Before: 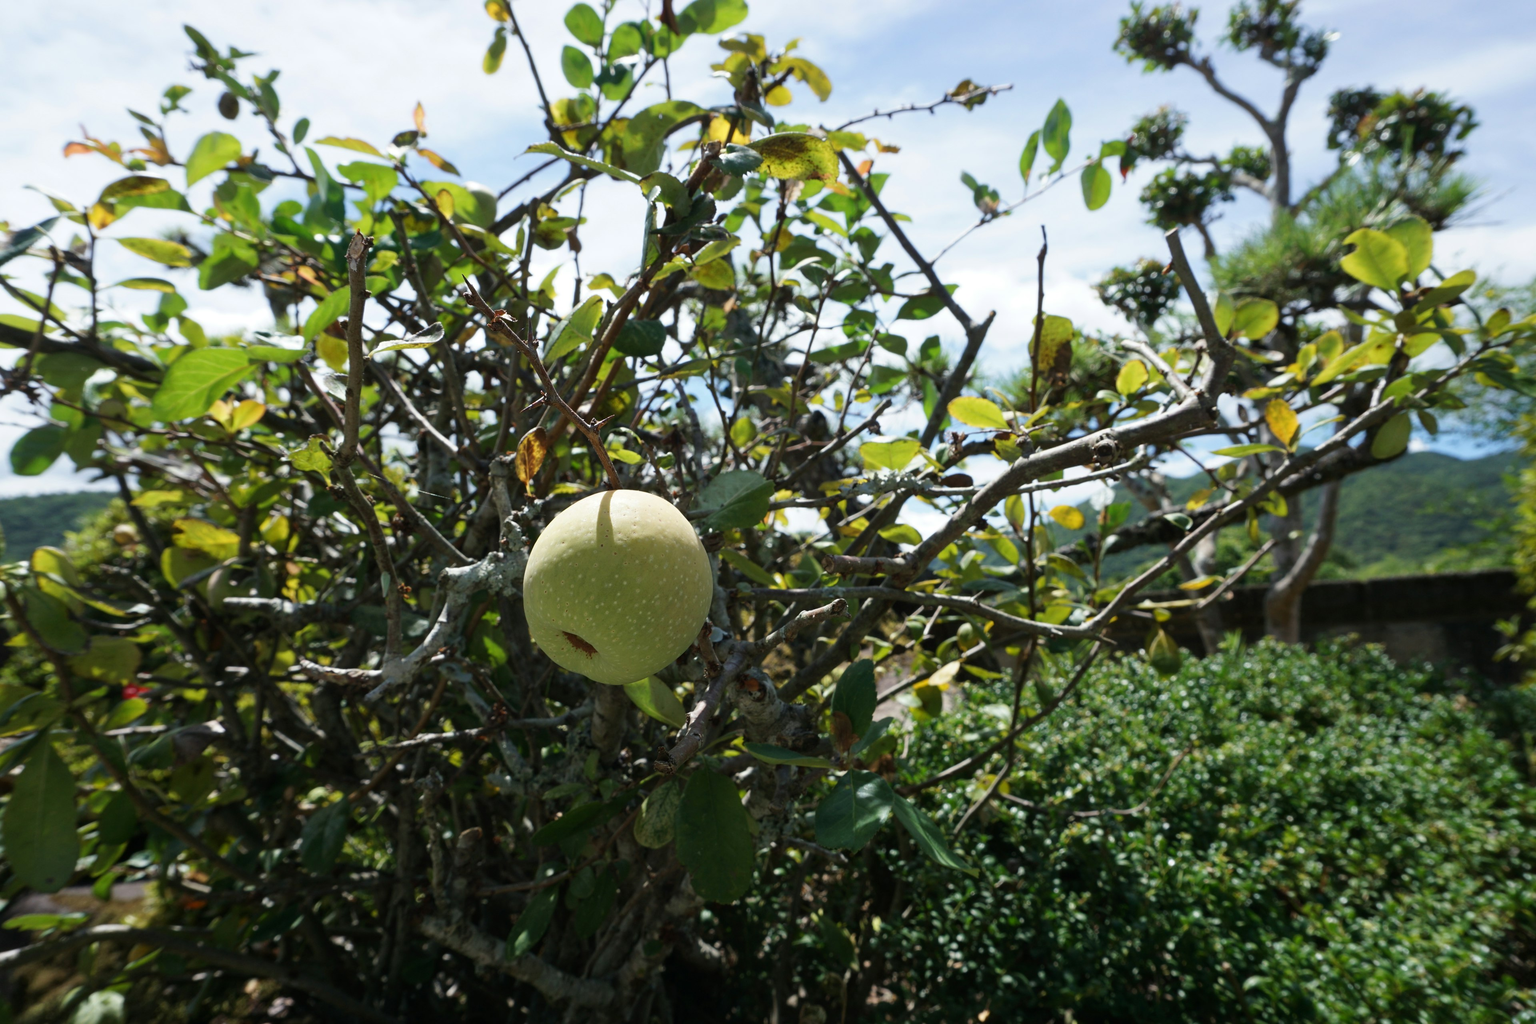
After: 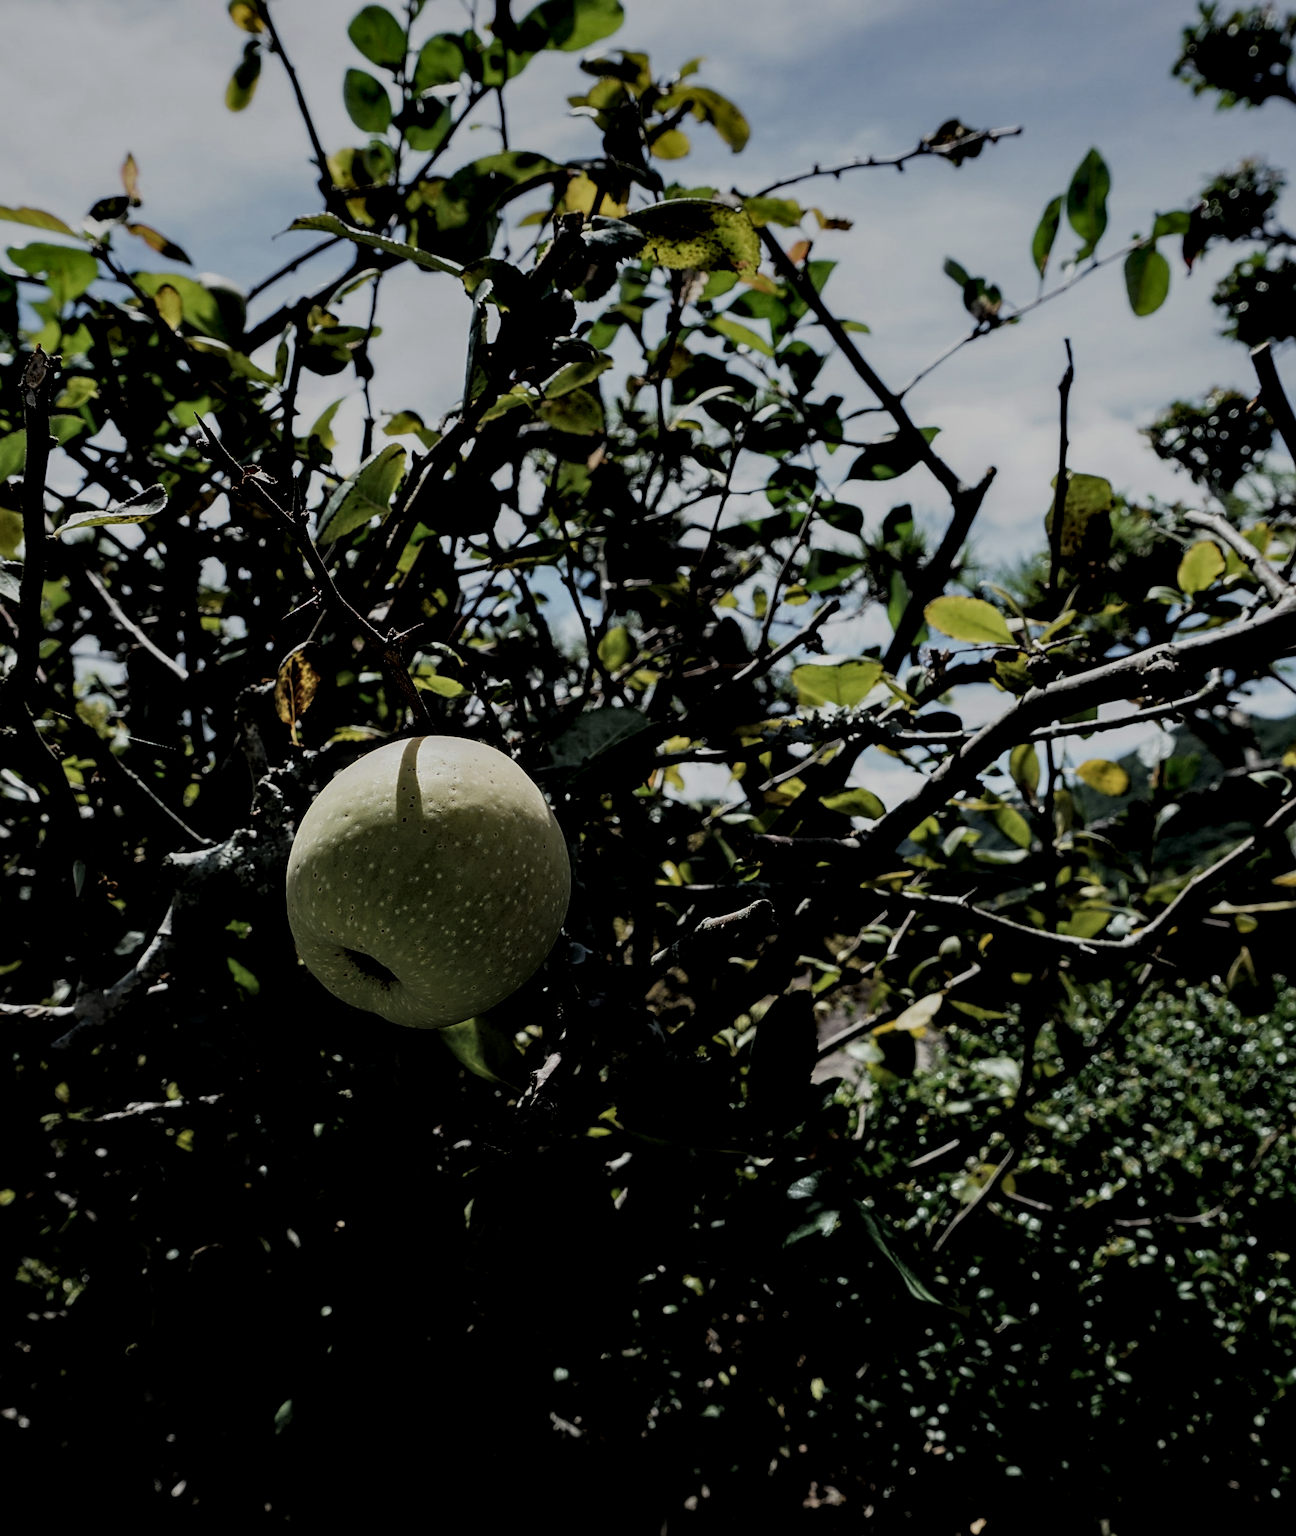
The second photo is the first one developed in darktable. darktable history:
exposure: exposure -1.468 EV, compensate highlight preservation false
sharpen: amount 0.575
crop: left 21.674%, right 22.086%
local contrast: highlights 65%, shadows 54%, detail 169%, midtone range 0.514
filmic rgb: black relative exposure -5 EV, hardness 2.88, contrast 1.3
